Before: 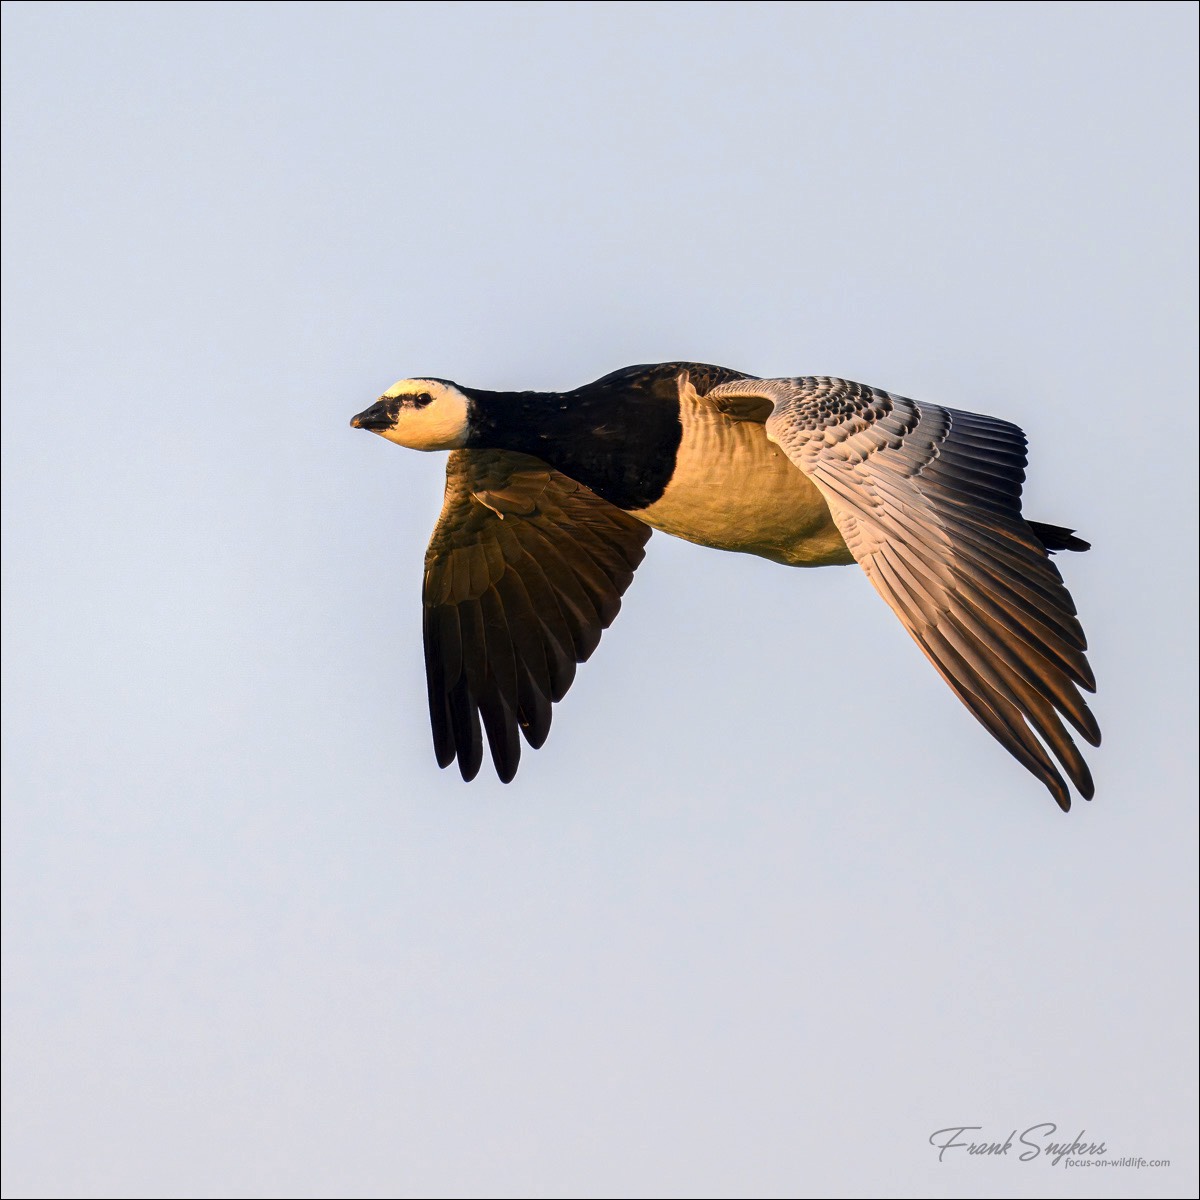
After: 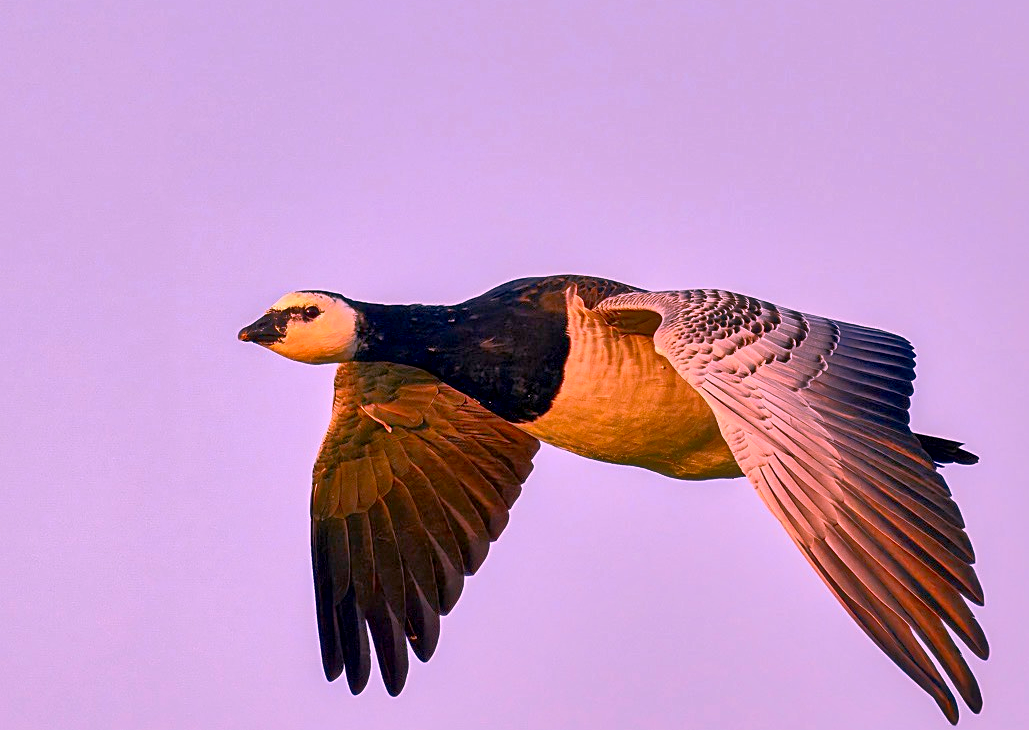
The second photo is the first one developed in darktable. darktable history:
shadows and highlights: soften with gaussian
crop and rotate: left 9.358%, top 7.287%, right 4.832%, bottom 31.859%
sharpen: on, module defaults
exposure: black level correction 0, exposure 0.698 EV, compensate highlight preservation false
local contrast: mode bilateral grid, contrast 20, coarseness 51, detail 132%, midtone range 0.2
tone equalizer: -8 EV -0.036 EV, -7 EV 0.038 EV, -6 EV -0.006 EV, -5 EV 0.007 EV, -4 EV -0.034 EV, -3 EV -0.24 EV, -2 EV -0.633 EV, -1 EV -1 EV, +0 EV -0.98 EV, mask exposure compensation -0.497 EV
color correction: highlights a* 19.32, highlights b* -11.54, saturation 1.64
